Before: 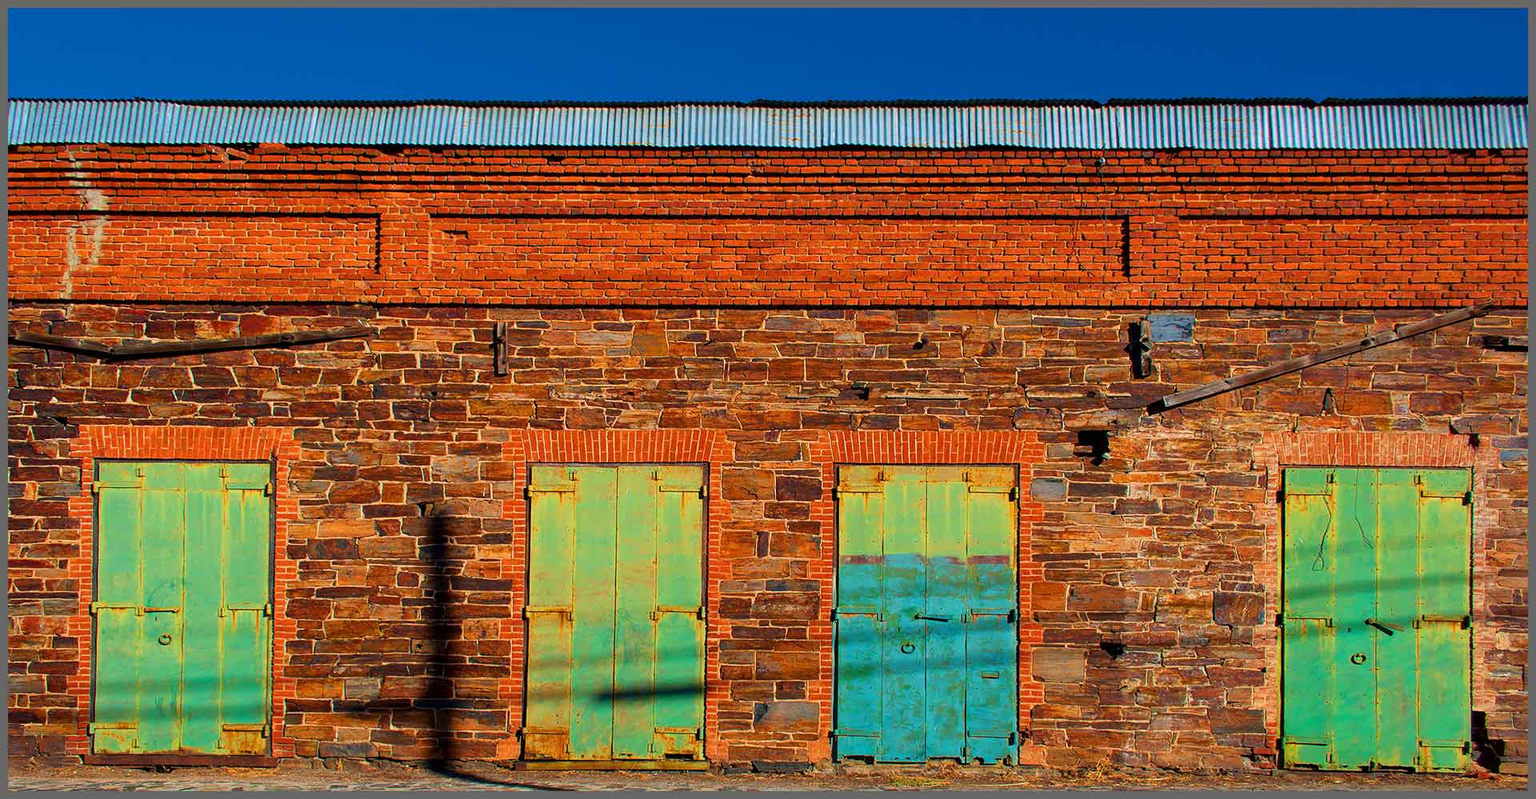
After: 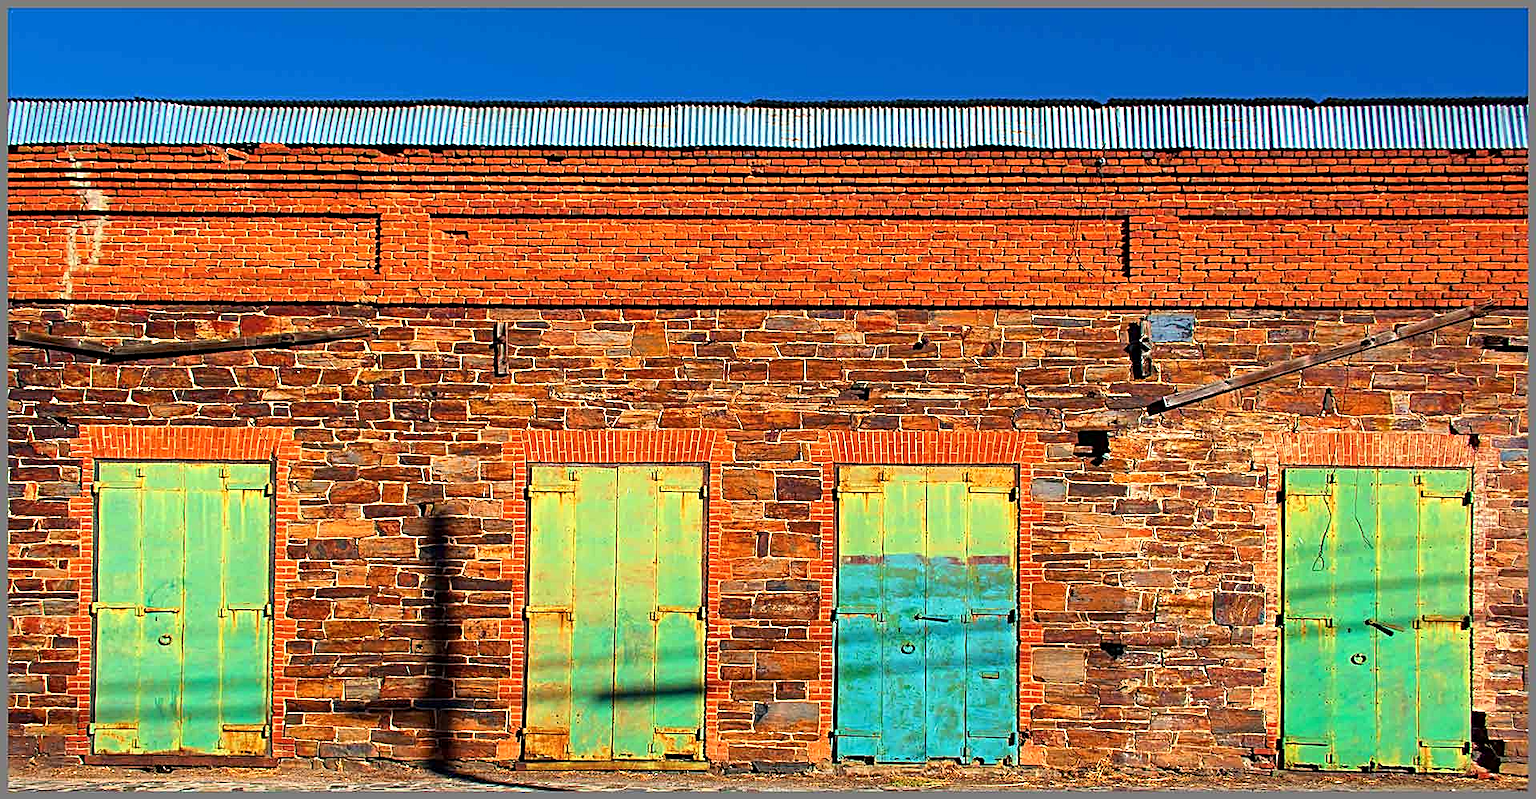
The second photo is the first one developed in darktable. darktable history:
sharpen: radius 2.822, amount 0.724
exposure: exposure 0.61 EV, compensate highlight preservation false
